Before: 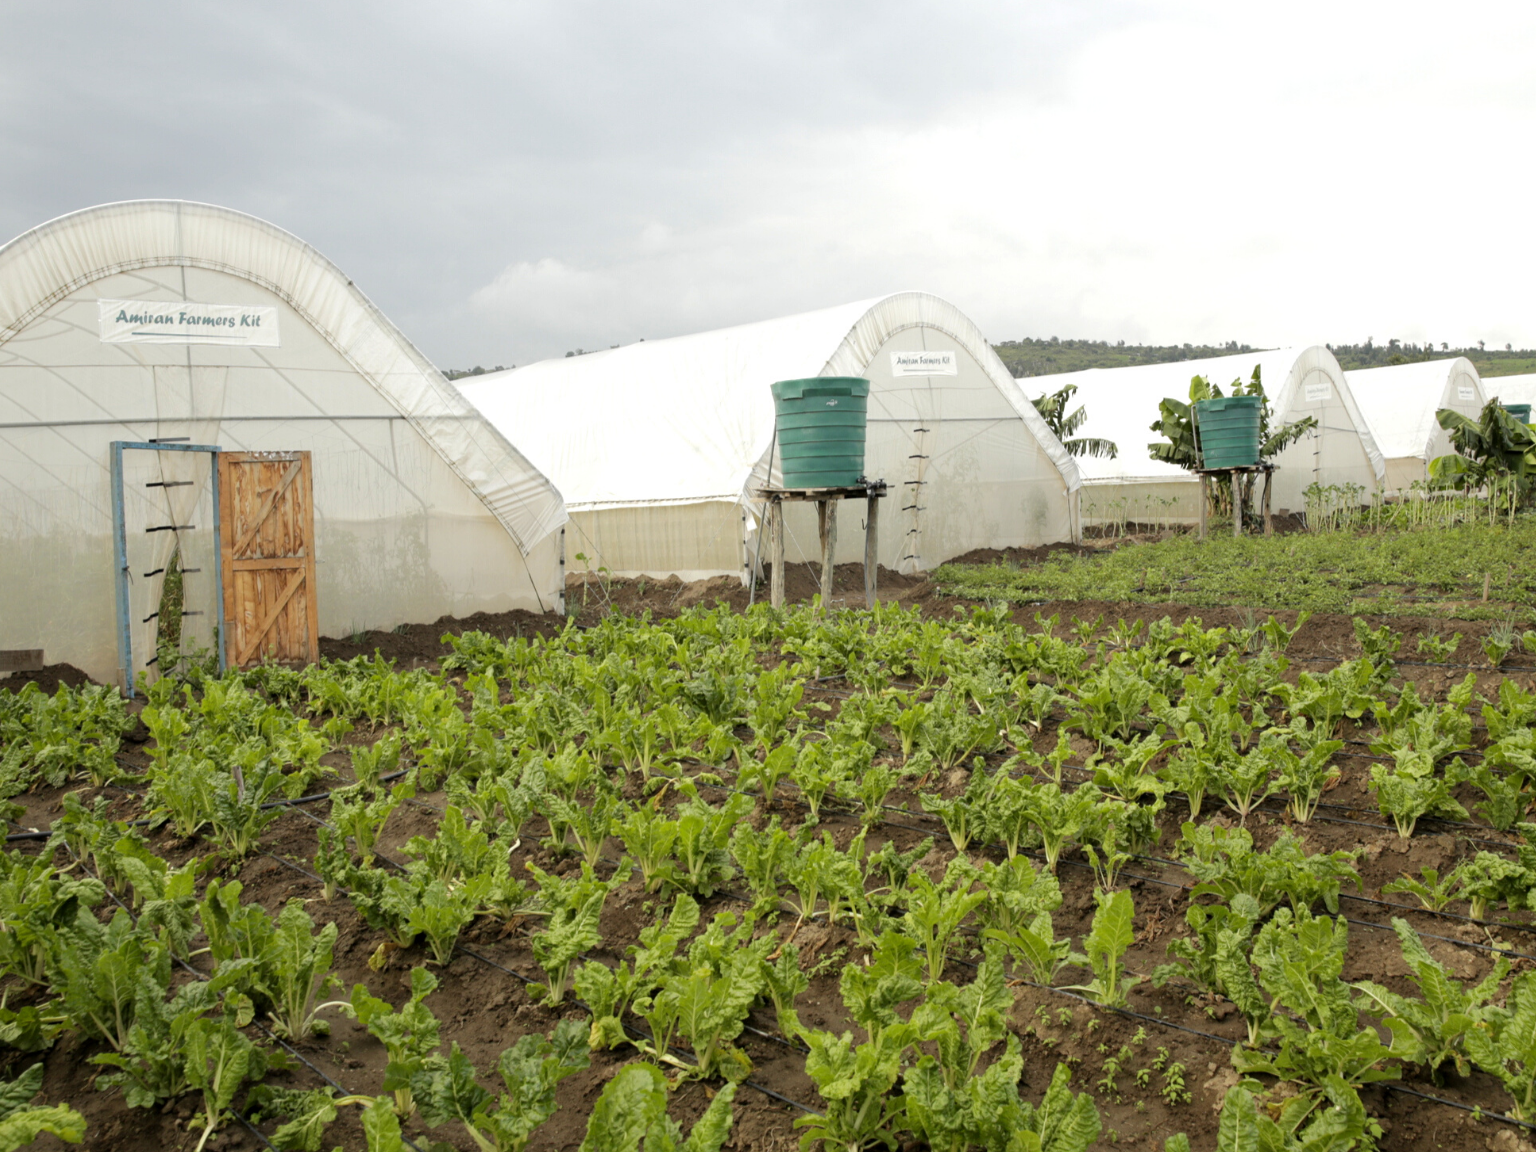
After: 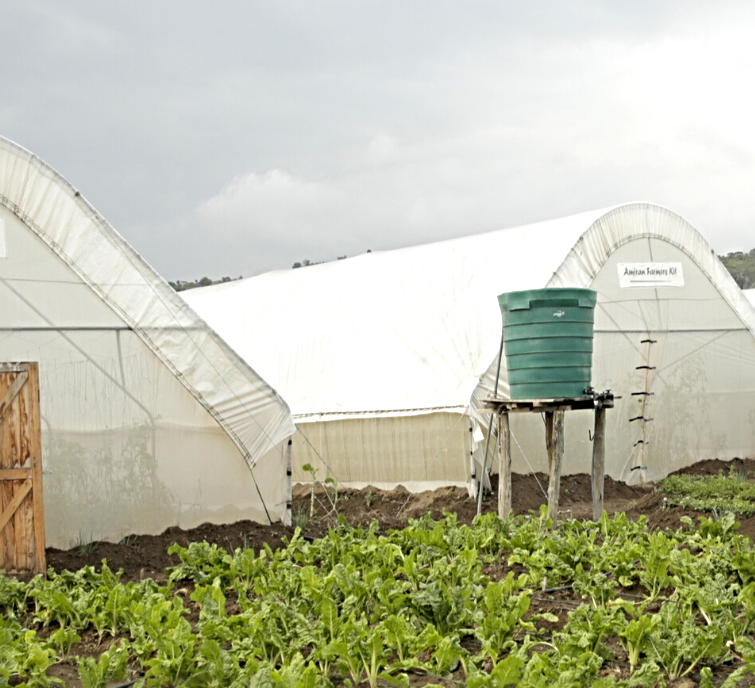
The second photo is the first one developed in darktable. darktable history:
crop: left 17.794%, top 7.809%, right 32.998%, bottom 32.403%
sharpen: radius 4.88
